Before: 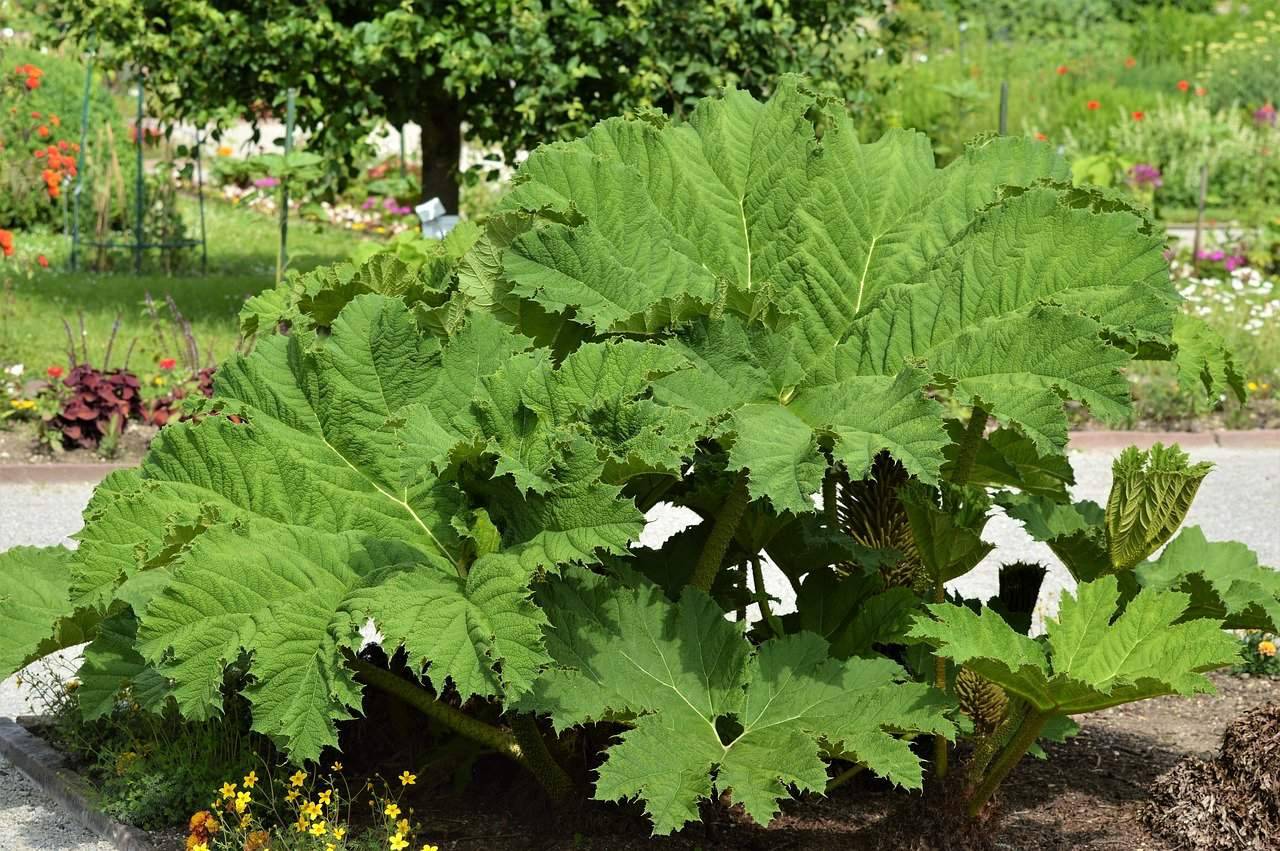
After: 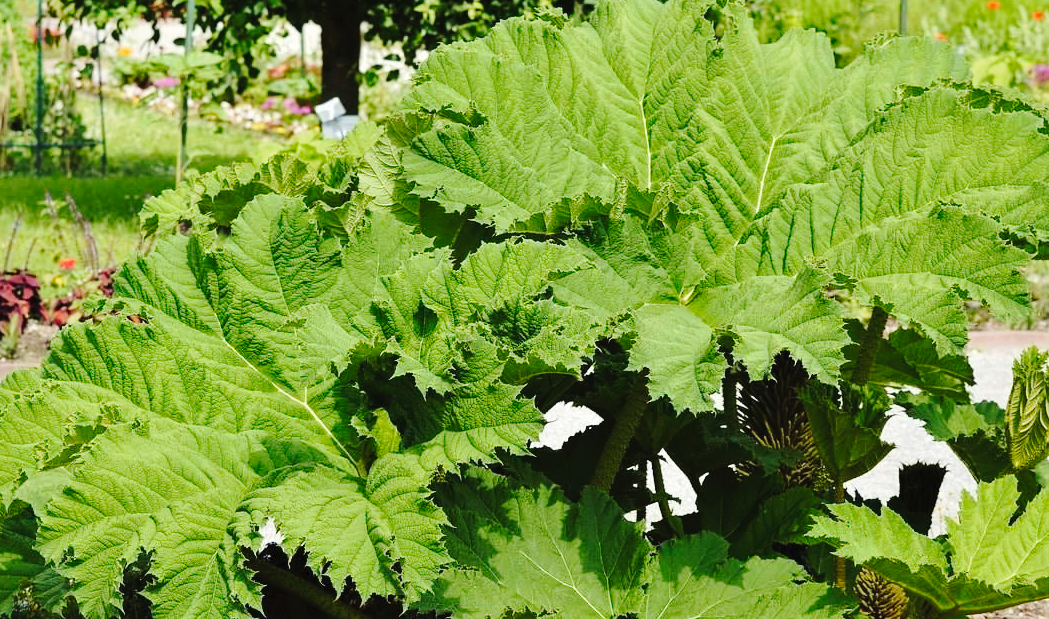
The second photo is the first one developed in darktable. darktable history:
crop: left 7.856%, top 11.836%, right 10.12%, bottom 15.387%
tone curve: curves: ch0 [(0, 0) (0.003, 0.023) (0.011, 0.029) (0.025, 0.037) (0.044, 0.047) (0.069, 0.057) (0.1, 0.075) (0.136, 0.103) (0.177, 0.145) (0.224, 0.193) (0.277, 0.266) (0.335, 0.362) (0.399, 0.473) (0.468, 0.569) (0.543, 0.655) (0.623, 0.73) (0.709, 0.804) (0.801, 0.874) (0.898, 0.924) (1, 1)], preserve colors none
